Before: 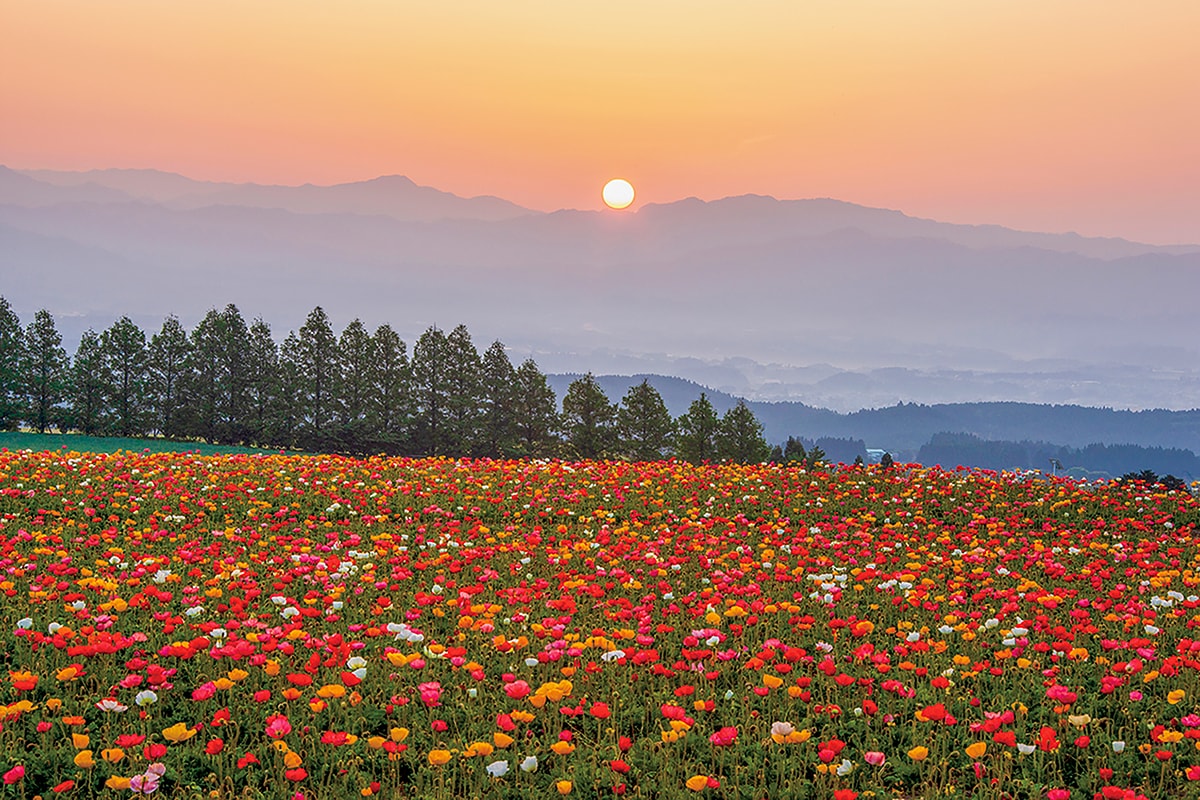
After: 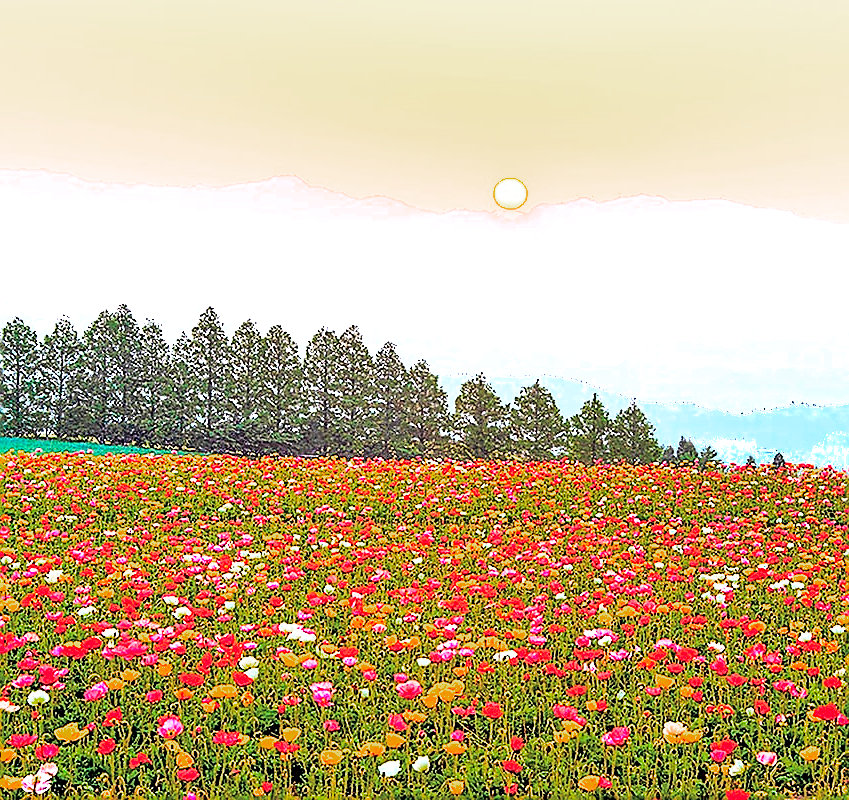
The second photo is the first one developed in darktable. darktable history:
velvia: on, module defaults
exposure: black level correction 0, exposure 1.2 EV, compensate exposure bias true, compensate highlight preservation false
crop and rotate: left 9.061%, right 20.142%
color zones: curves: ch0 [(0.203, 0.433) (0.607, 0.517) (0.697, 0.696) (0.705, 0.897)]
shadows and highlights: on, module defaults
sharpen: radius 1.4, amount 1.25, threshold 0.7
rgb curve: curves: ch0 [(0, 0) (0.21, 0.15) (0.24, 0.21) (0.5, 0.75) (0.75, 0.96) (0.89, 0.99) (1, 1)]; ch1 [(0, 0.02) (0.21, 0.13) (0.25, 0.2) (0.5, 0.67) (0.75, 0.9) (0.89, 0.97) (1, 1)]; ch2 [(0, 0.02) (0.21, 0.13) (0.25, 0.2) (0.5, 0.67) (0.75, 0.9) (0.89, 0.97) (1, 1)], compensate middle gray true
